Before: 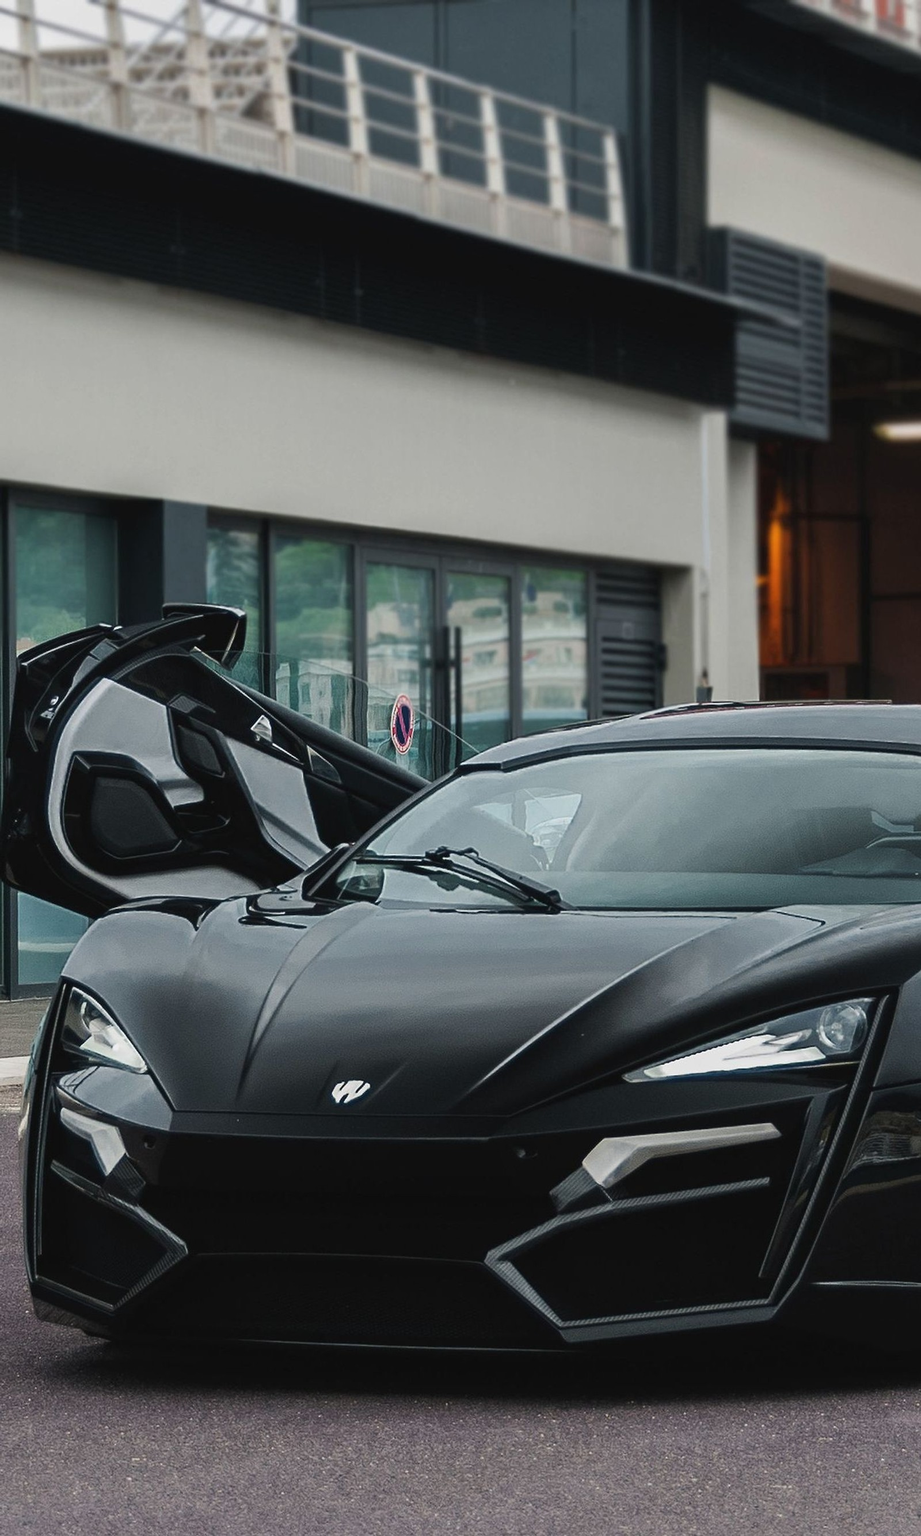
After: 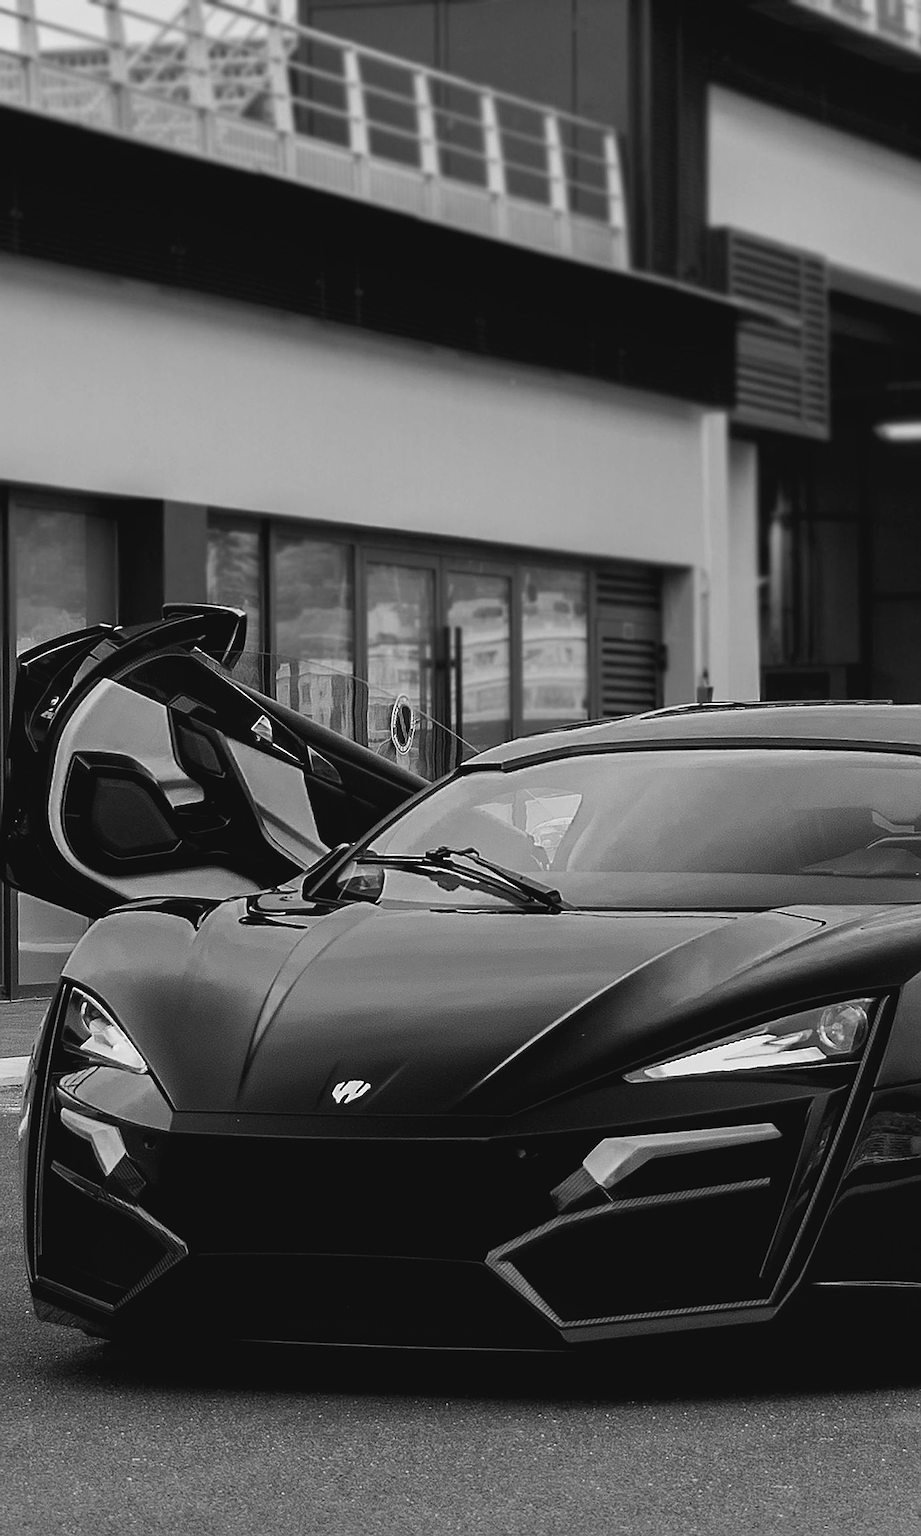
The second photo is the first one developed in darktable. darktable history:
monochrome: on, module defaults
sharpen: on, module defaults
color balance: lift [1, 1.015, 0.987, 0.985], gamma [1, 0.959, 1.042, 0.958], gain [0.927, 0.938, 1.072, 0.928], contrast 1.5%
tone equalizer: on, module defaults
